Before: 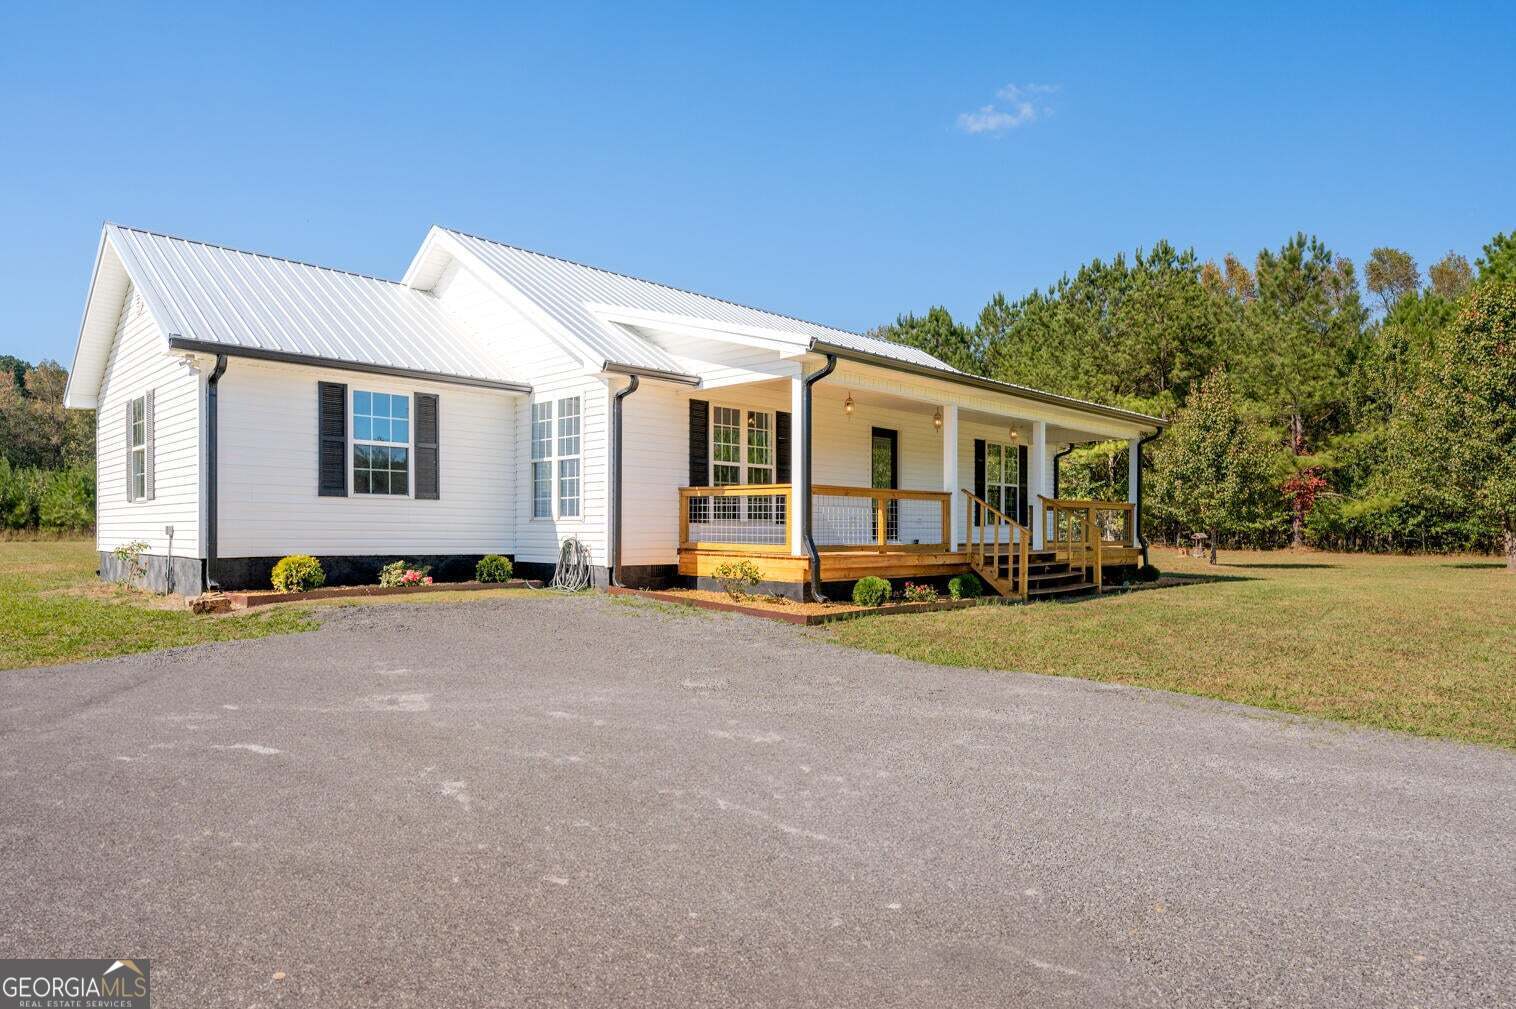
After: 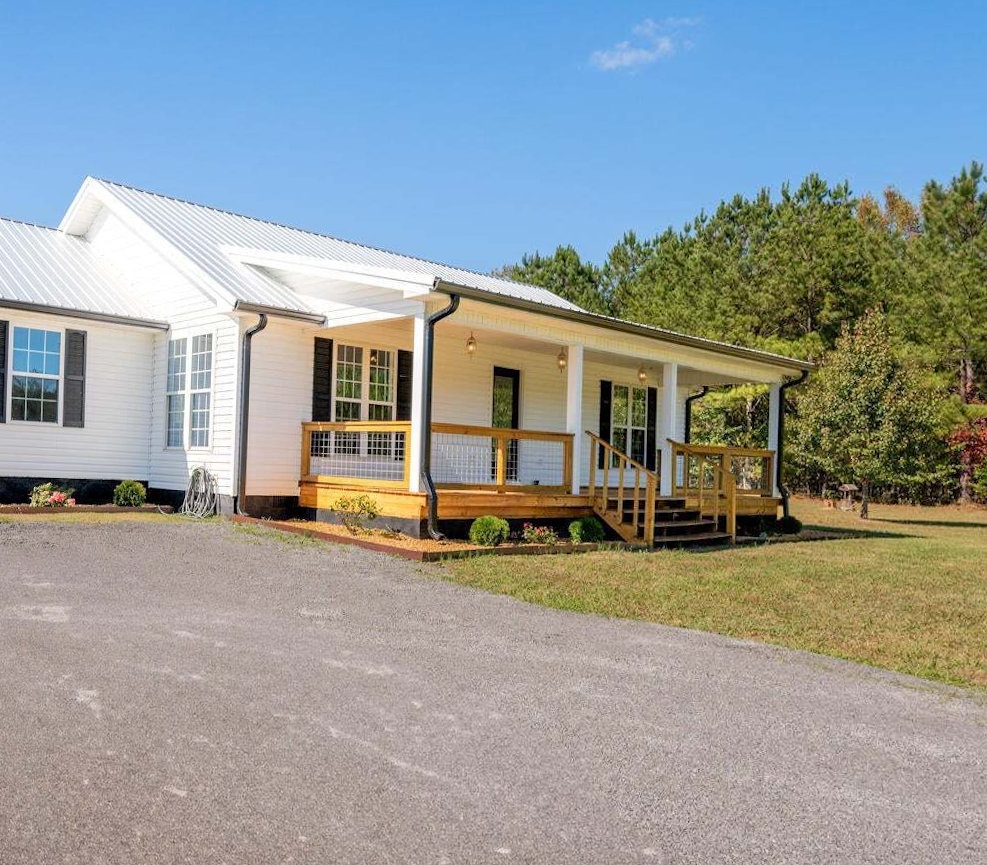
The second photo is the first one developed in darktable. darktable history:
rotate and perspective: rotation 1.69°, lens shift (vertical) -0.023, lens shift (horizontal) -0.291, crop left 0.025, crop right 0.988, crop top 0.092, crop bottom 0.842
crop: left 16.899%, right 16.556%
